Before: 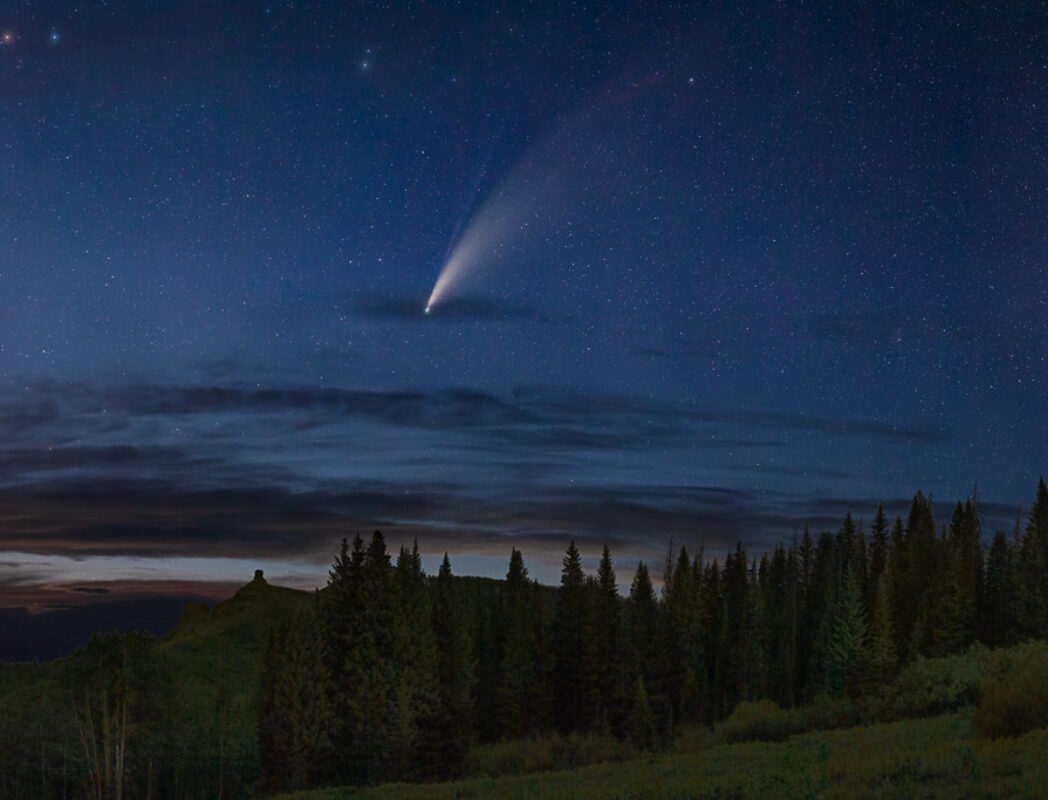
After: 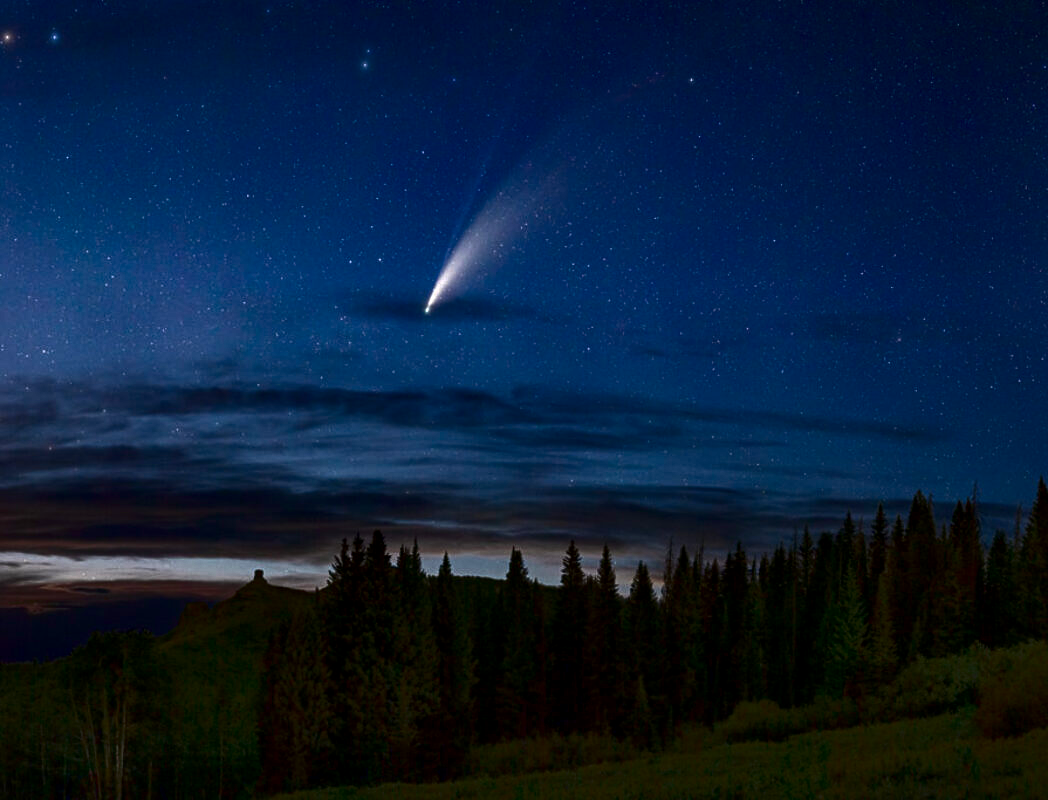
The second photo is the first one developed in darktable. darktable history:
exposure: black level correction 0, exposure 1.198 EV, compensate exposure bias true, compensate highlight preservation false
contrast brightness saturation: contrast 0.22, brightness -0.19, saturation 0.24
local contrast: detail 130%
tone curve: curves: ch0 [(0, 0) (0.797, 0.684) (1, 1)], color space Lab, linked channels, preserve colors none
